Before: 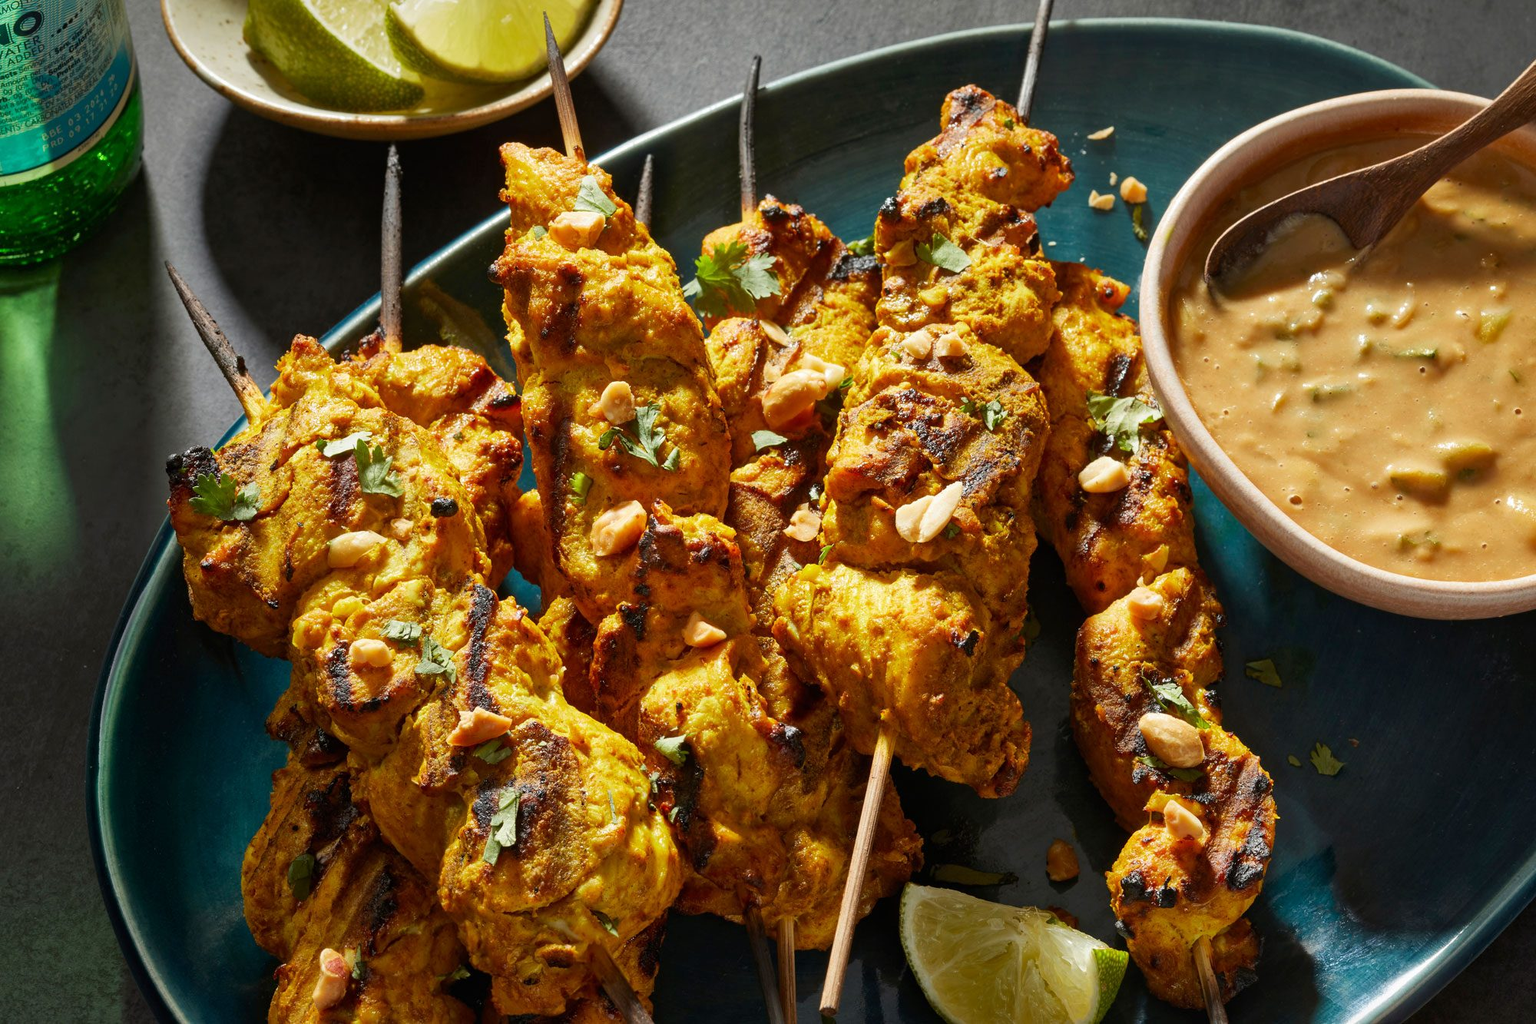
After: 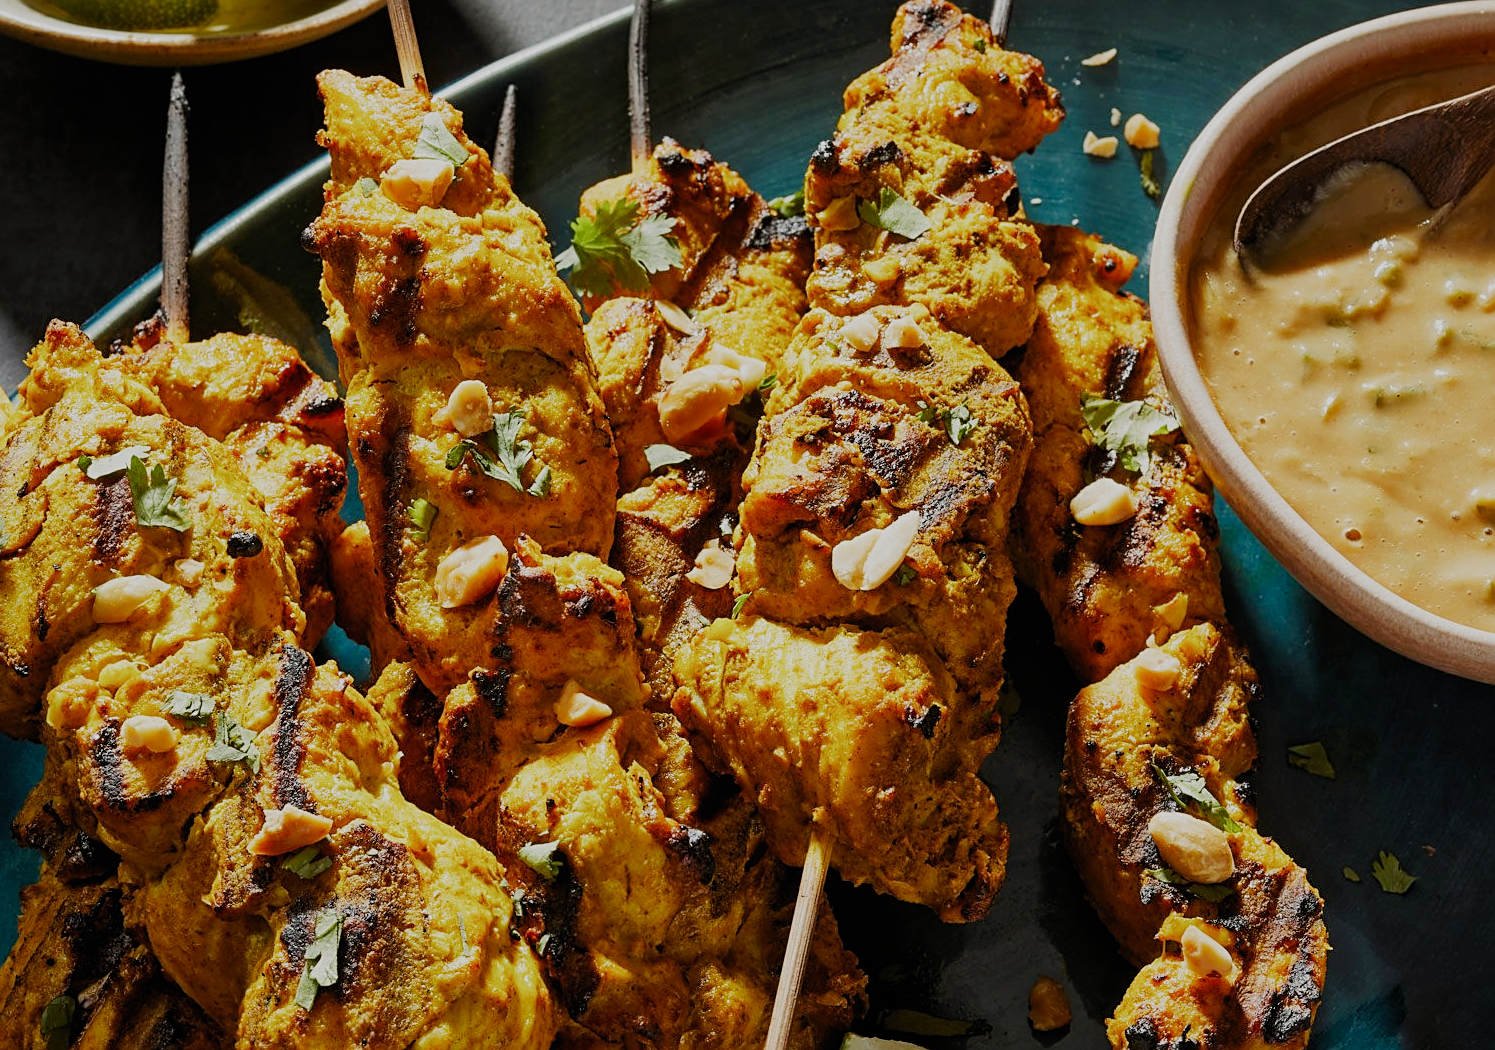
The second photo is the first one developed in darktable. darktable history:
crop: left 16.704%, top 8.726%, right 8.509%, bottom 12.437%
sharpen: on, module defaults
filmic rgb: black relative exposure -7.65 EV, white relative exposure 4.56 EV, threshold 3 EV, hardness 3.61, preserve chrominance no, color science v5 (2021), contrast in shadows safe, contrast in highlights safe, enable highlight reconstruction true
